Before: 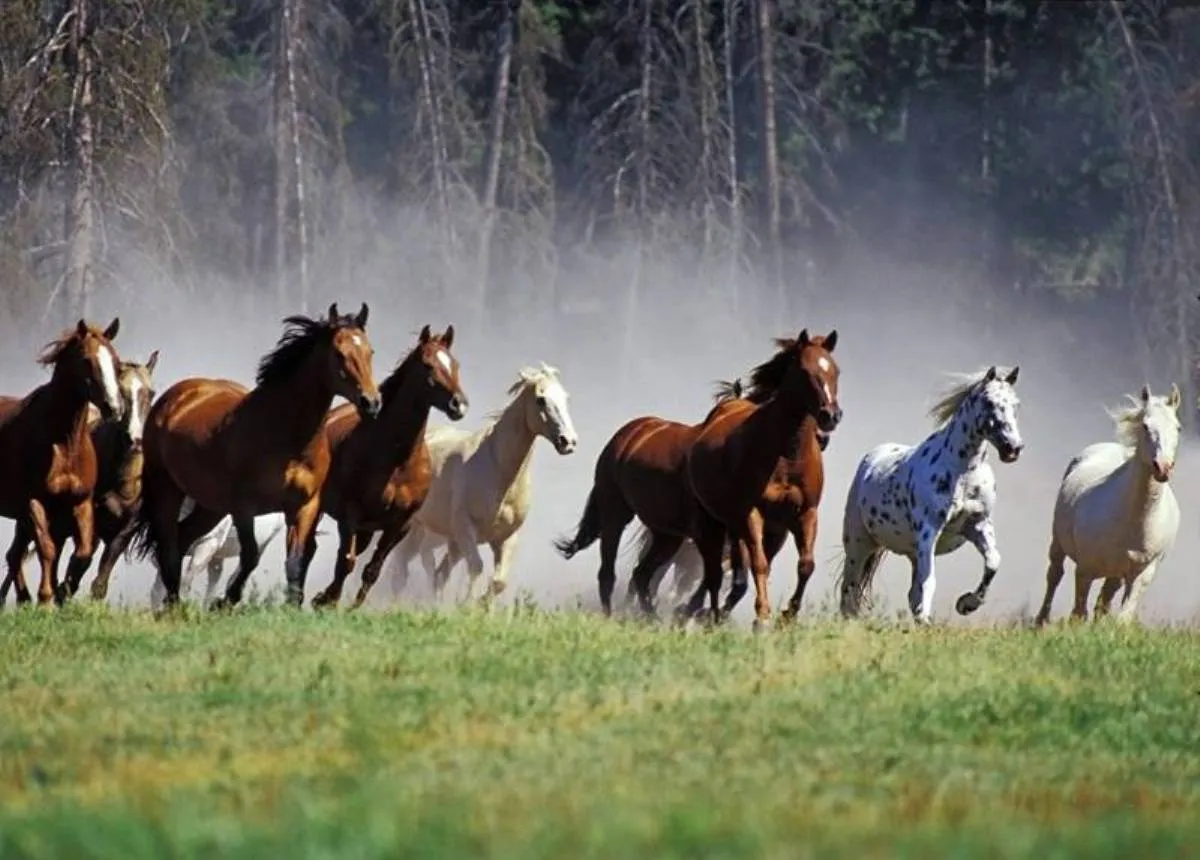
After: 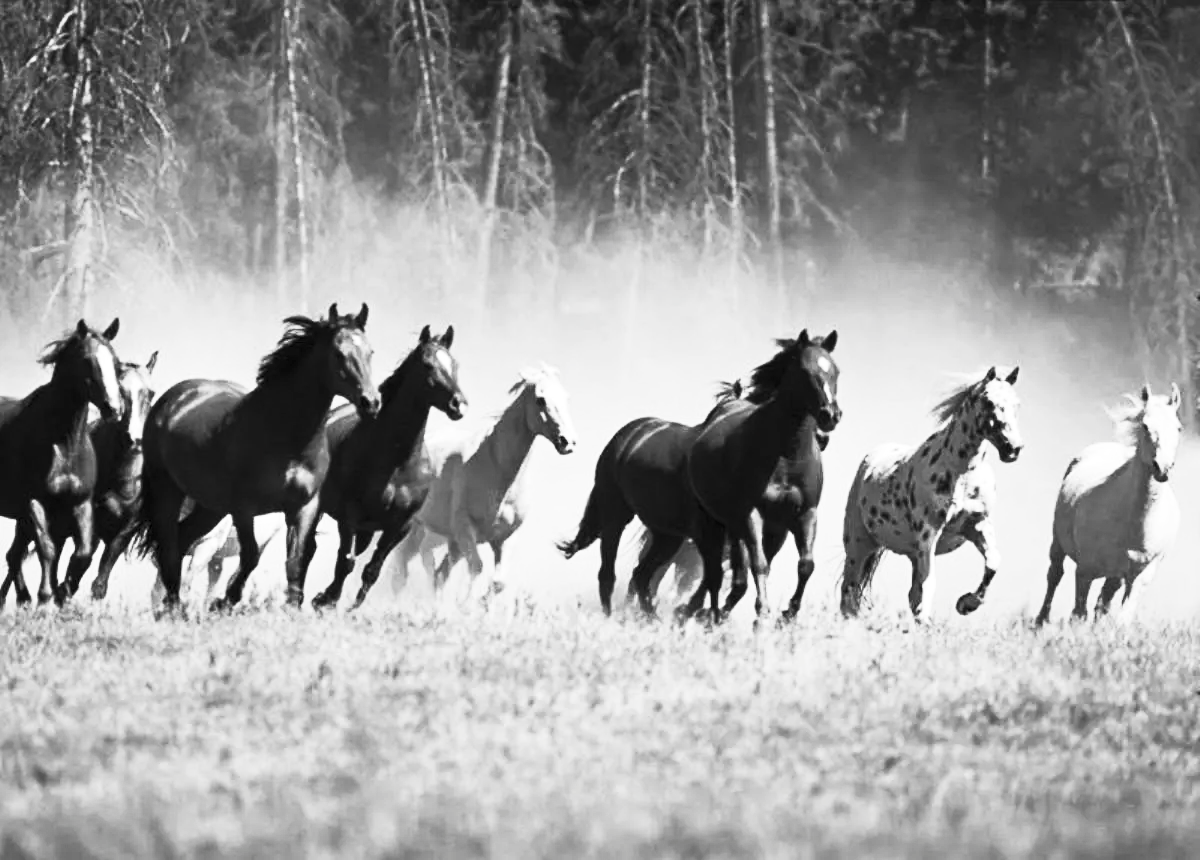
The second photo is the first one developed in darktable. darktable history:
shadows and highlights: radius 334.62, shadows 63.4, highlights 6.17, compress 88.08%, soften with gaussian
contrast equalizer: y [[0.5 ×6], [0.5 ×6], [0.5, 0.5, 0.501, 0.545, 0.707, 0.863], [0 ×6], [0 ×6]]
contrast brightness saturation: contrast 0.523, brightness 0.483, saturation -0.997
